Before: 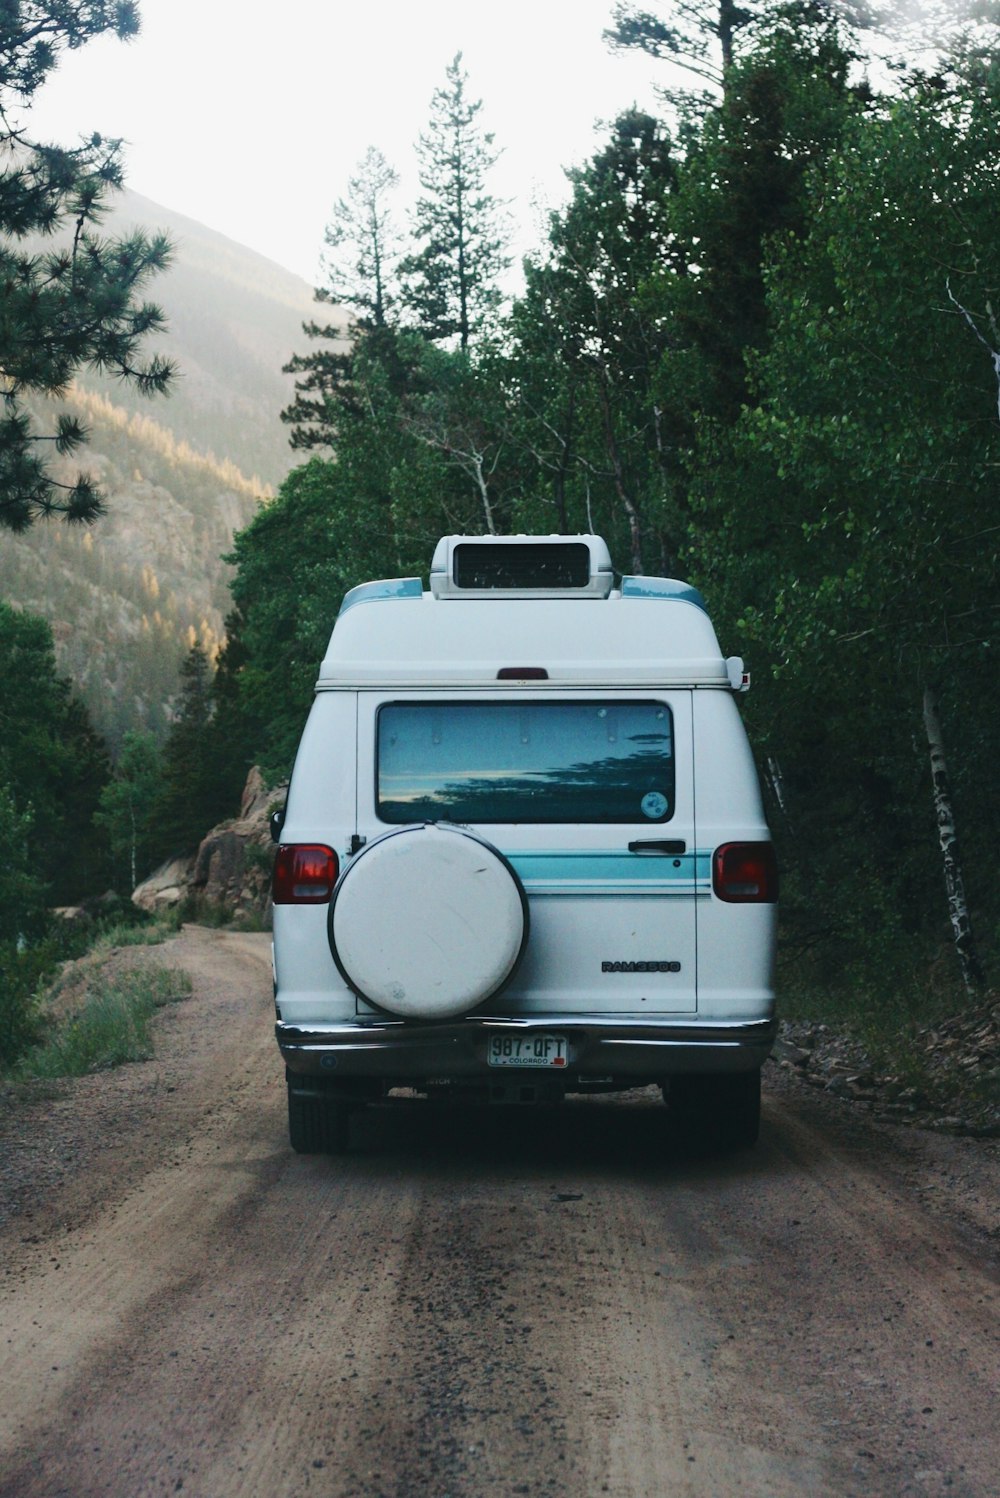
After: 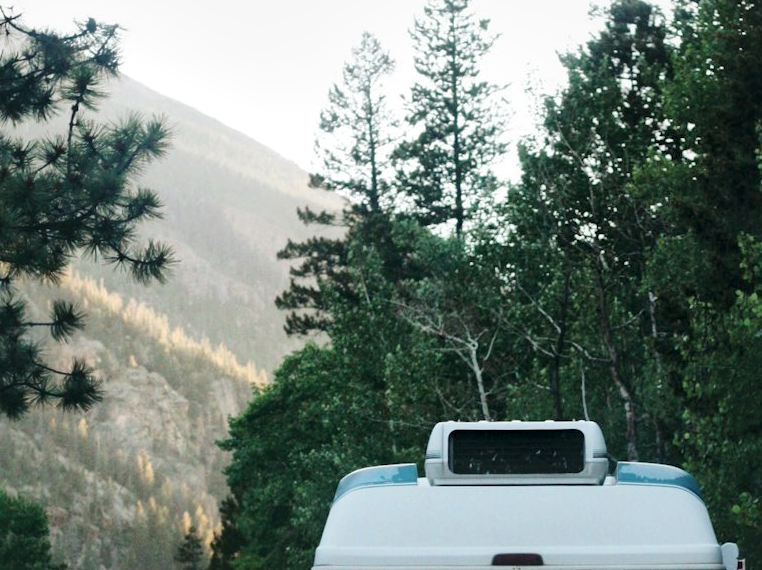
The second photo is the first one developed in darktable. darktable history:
crop: left 0.579%, top 7.627%, right 23.167%, bottom 54.275%
local contrast: mode bilateral grid, contrast 20, coarseness 50, detail 179%, midtone range 0.2
